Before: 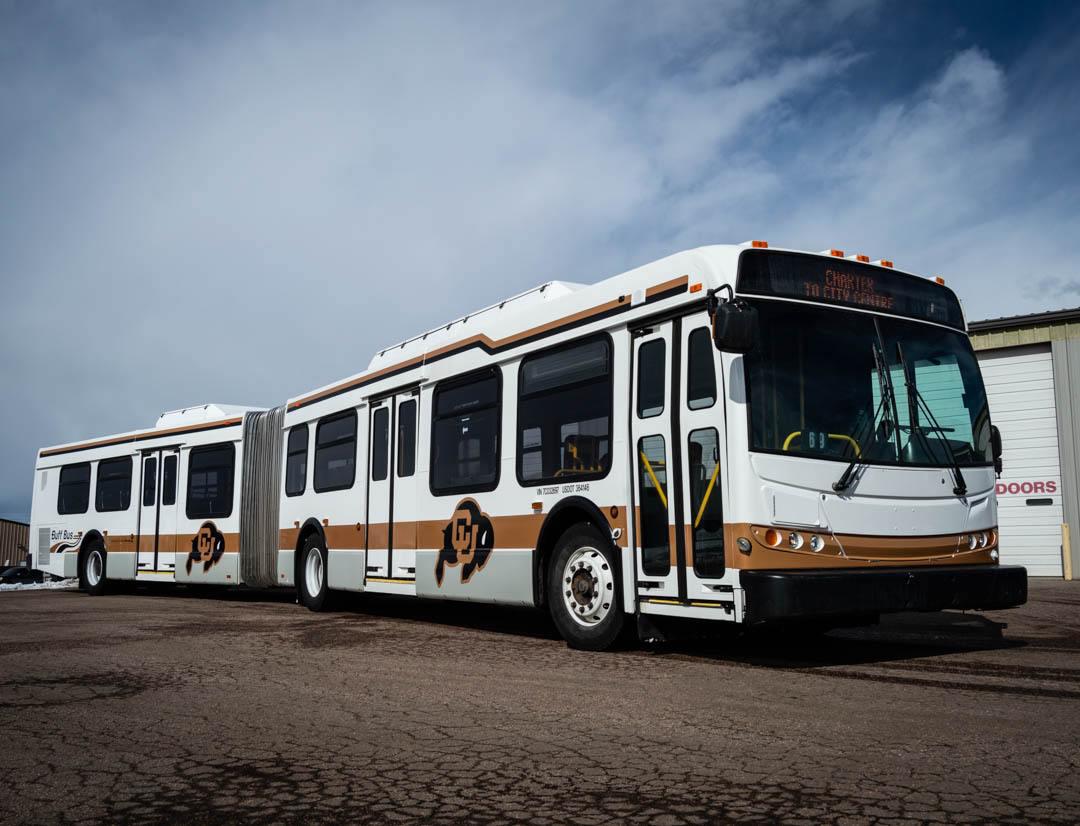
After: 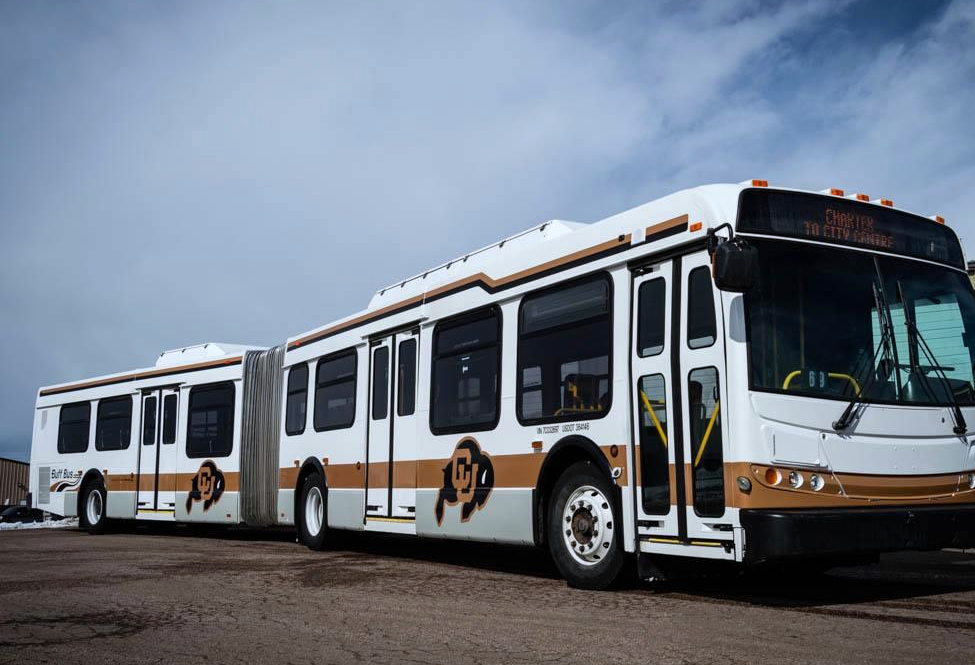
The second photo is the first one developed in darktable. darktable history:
white balance: red 0.976, blue 1.04
crop: top 7.49%, right 9.717%, bottom 11.943%
